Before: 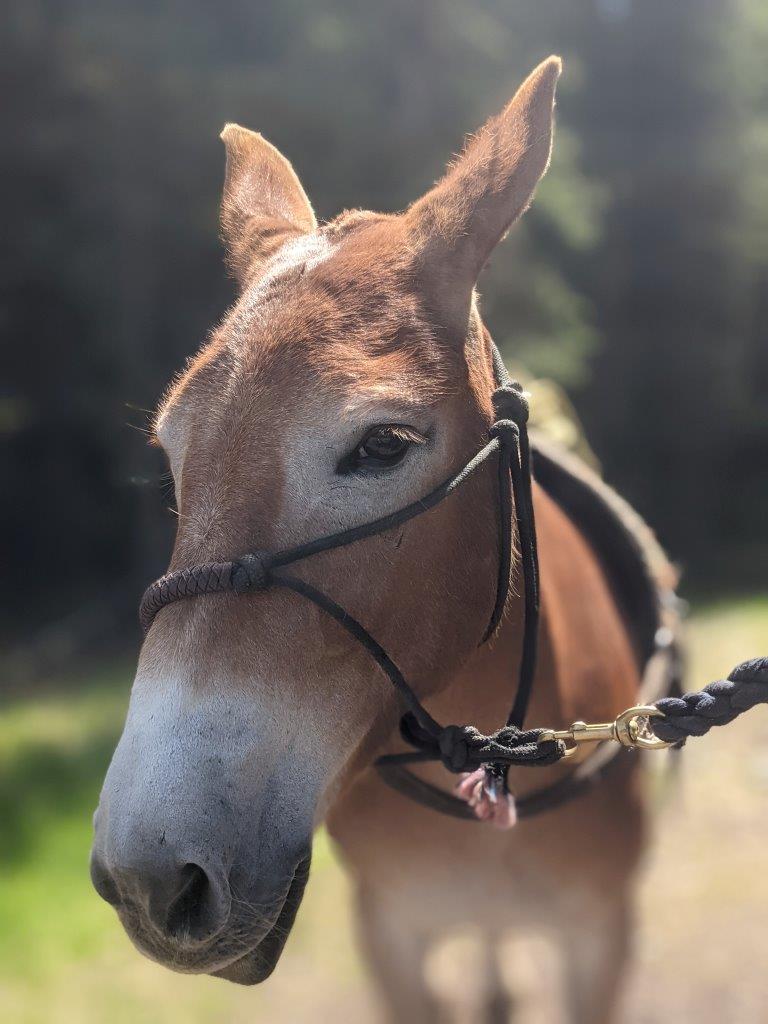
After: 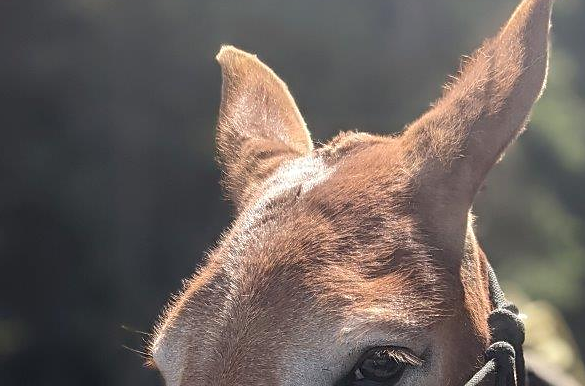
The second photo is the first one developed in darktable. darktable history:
crop: left 0.569%, top 7.629%, right 23.23%, bottom 54.633%
sharpen: radius 1.823, amount 0.396, threshold 1.618
